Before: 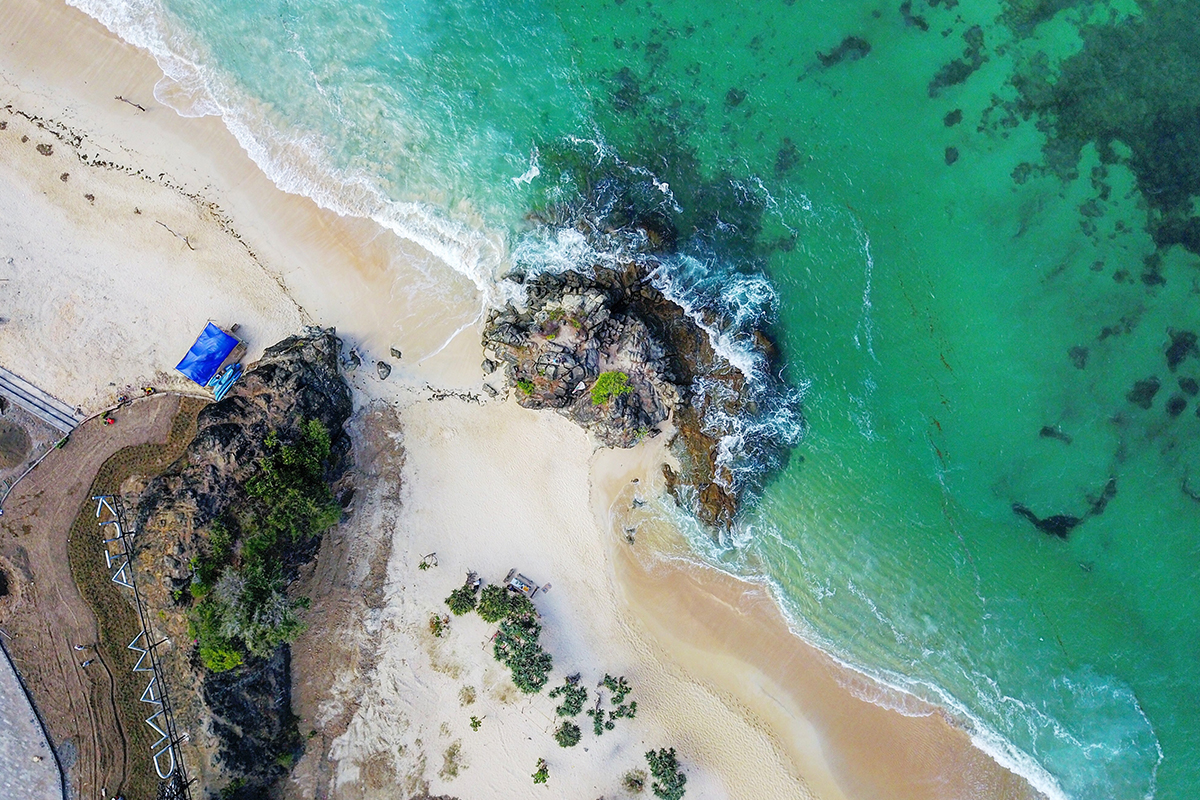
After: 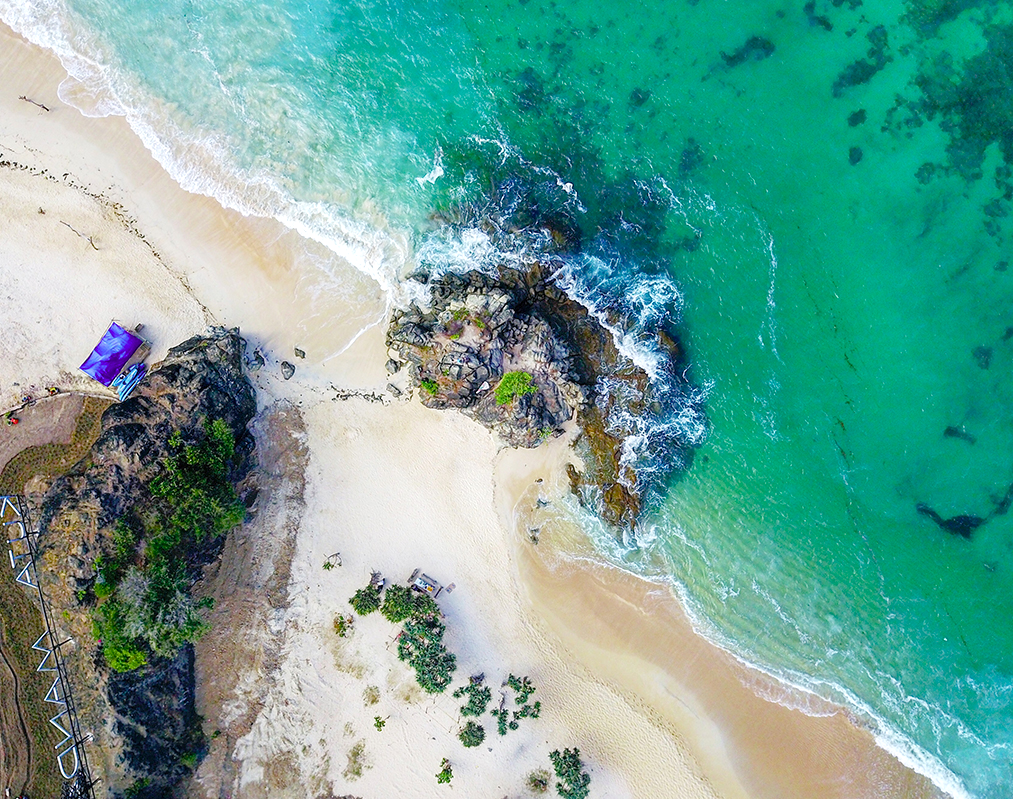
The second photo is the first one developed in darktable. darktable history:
exposure: exposure 0.194 EV, compensate exposure bias true, compensate highlight preservation false
color zones: curves: ch1 [(0.113, 0.438) (0.75, 0.5)]; ch2 [(0.12, 0.526) (0.75, 0.5)]
color balance rgb: shadows lift › chroma 2.052%, shadows lift › hue 246.97°, power › luminance 3.147%, power › hue 232.9°, perceptual saturation grading › global saturation 20%, perceptual saturation grading › highlights -25.545%, perceptual saturation grading › shadows 50.464%, global vibrance 20%
crop: left 8.013%, right 7.518%
